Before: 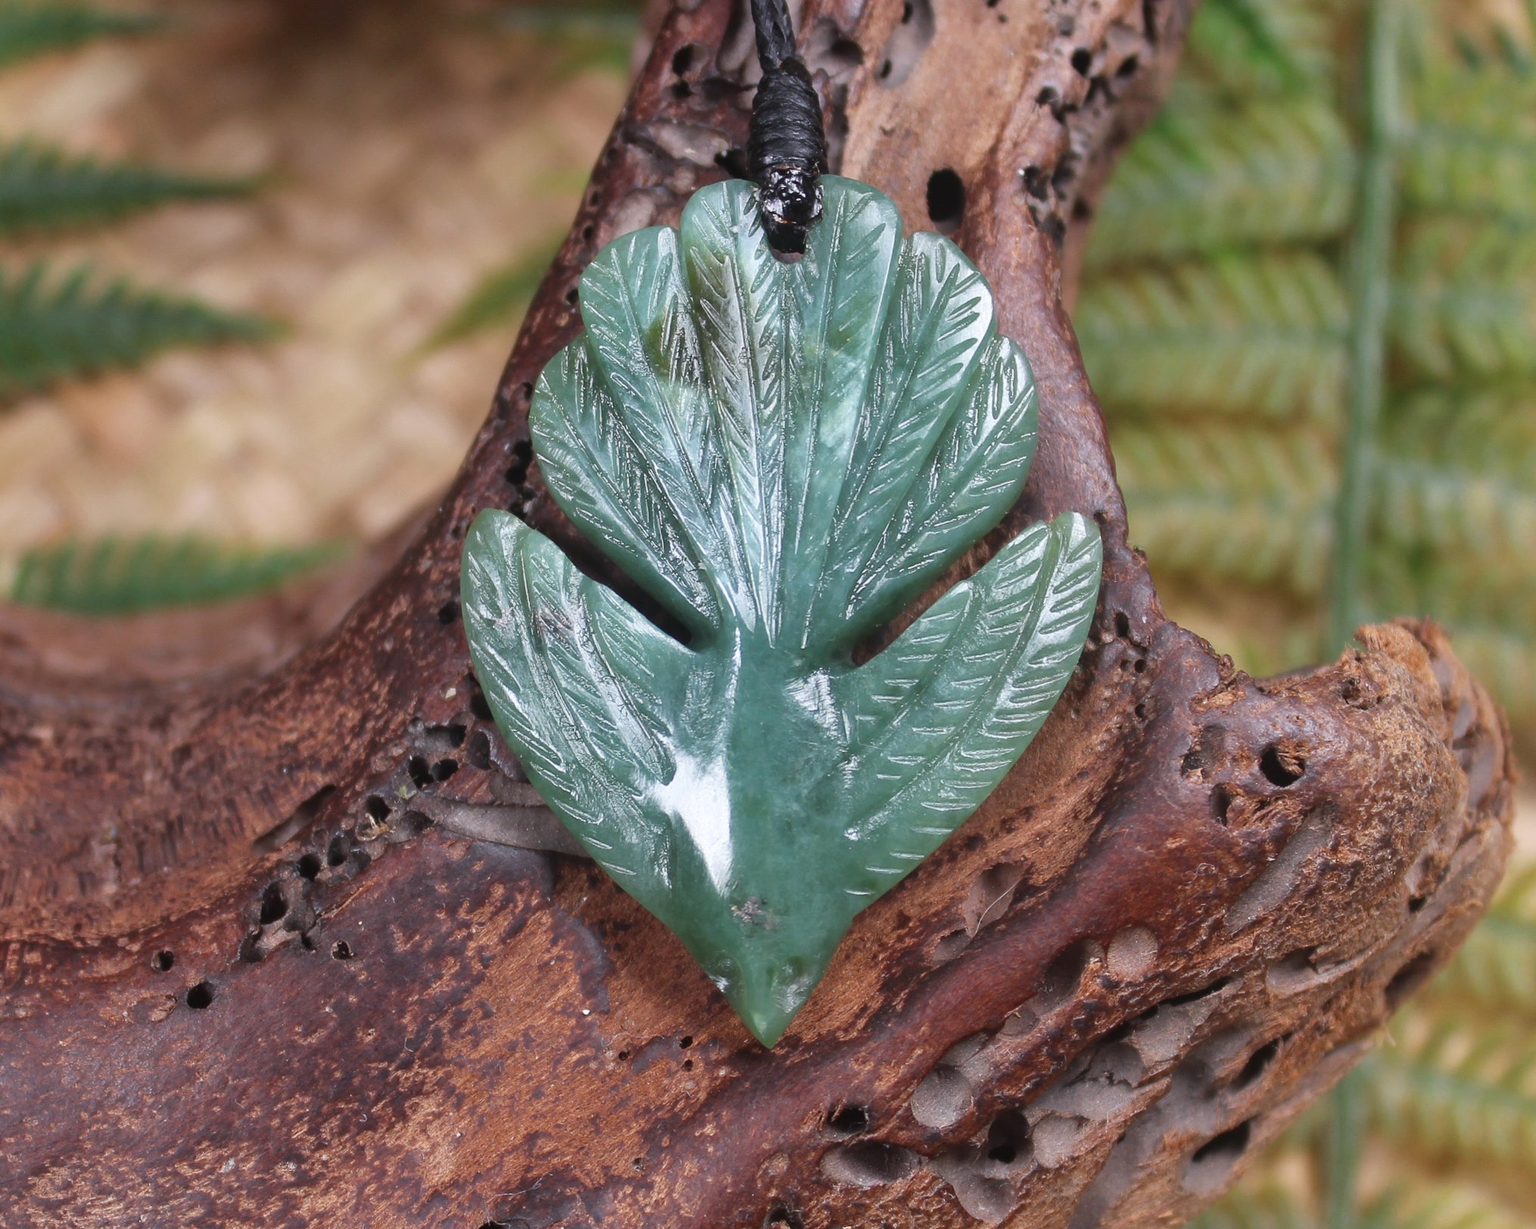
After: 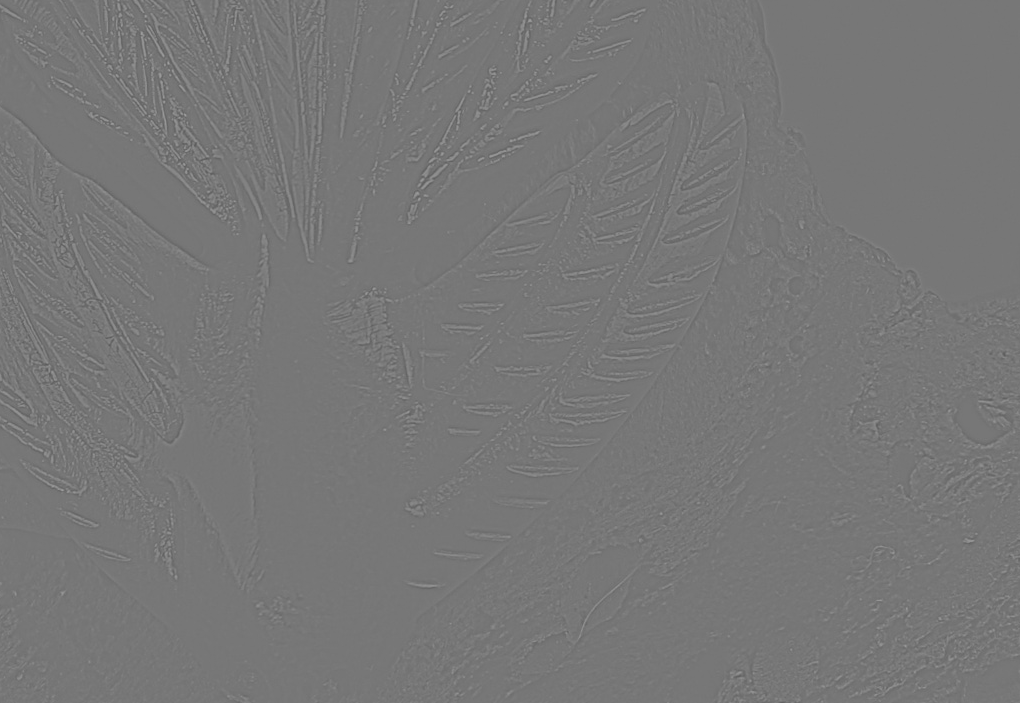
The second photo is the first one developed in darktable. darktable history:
highpass: sharpness 5.84%, contrast boost 8.44%
crop: left 35.03%, top 36.625%, right 14.663%, bottom 20.057%
